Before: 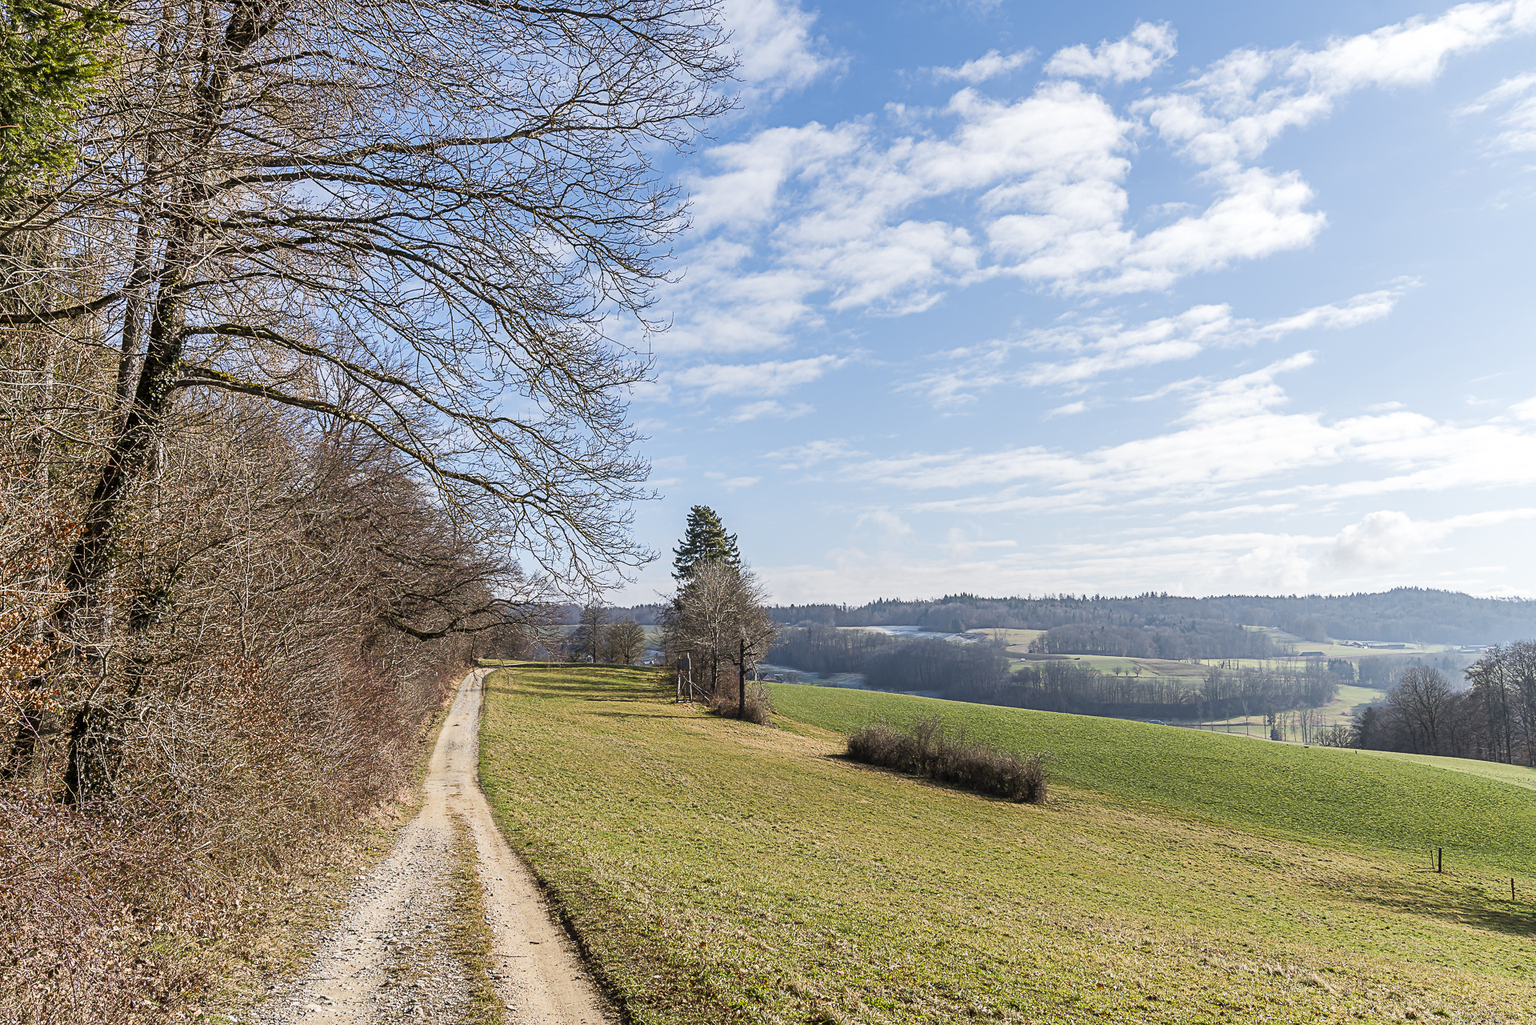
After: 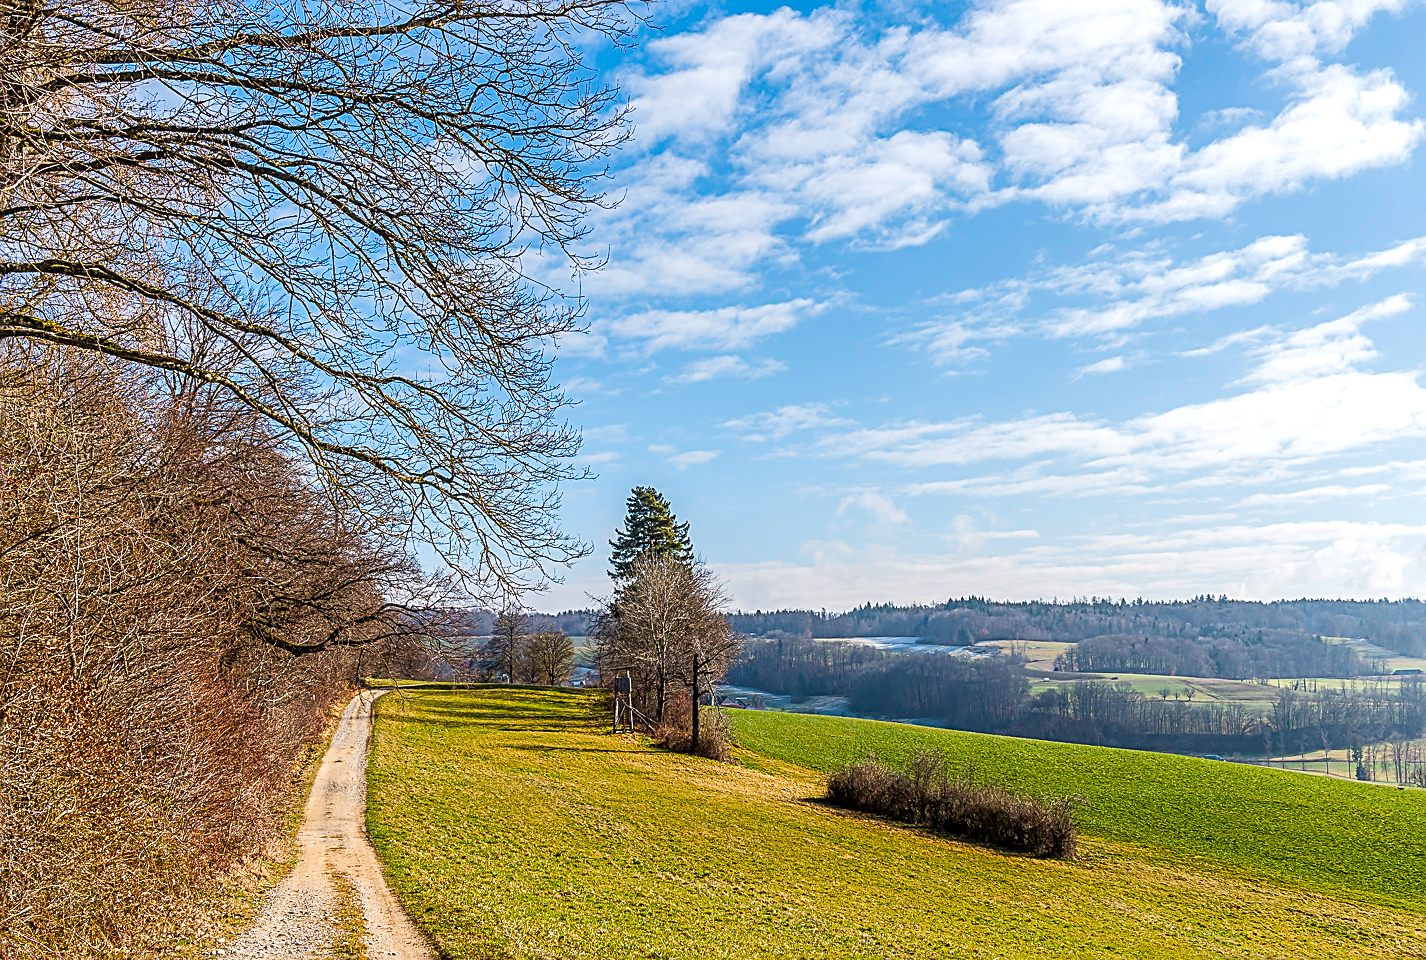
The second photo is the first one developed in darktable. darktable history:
sharpen: amount 0.494
crop and rotate: left 12.119%, top 11.352%, right 13.598%, bottom 13.642%
color balance rgb: perceptual saturation grading › global saturation 40.283%, global vibrance 20.281%
local contrast: detail 130%
